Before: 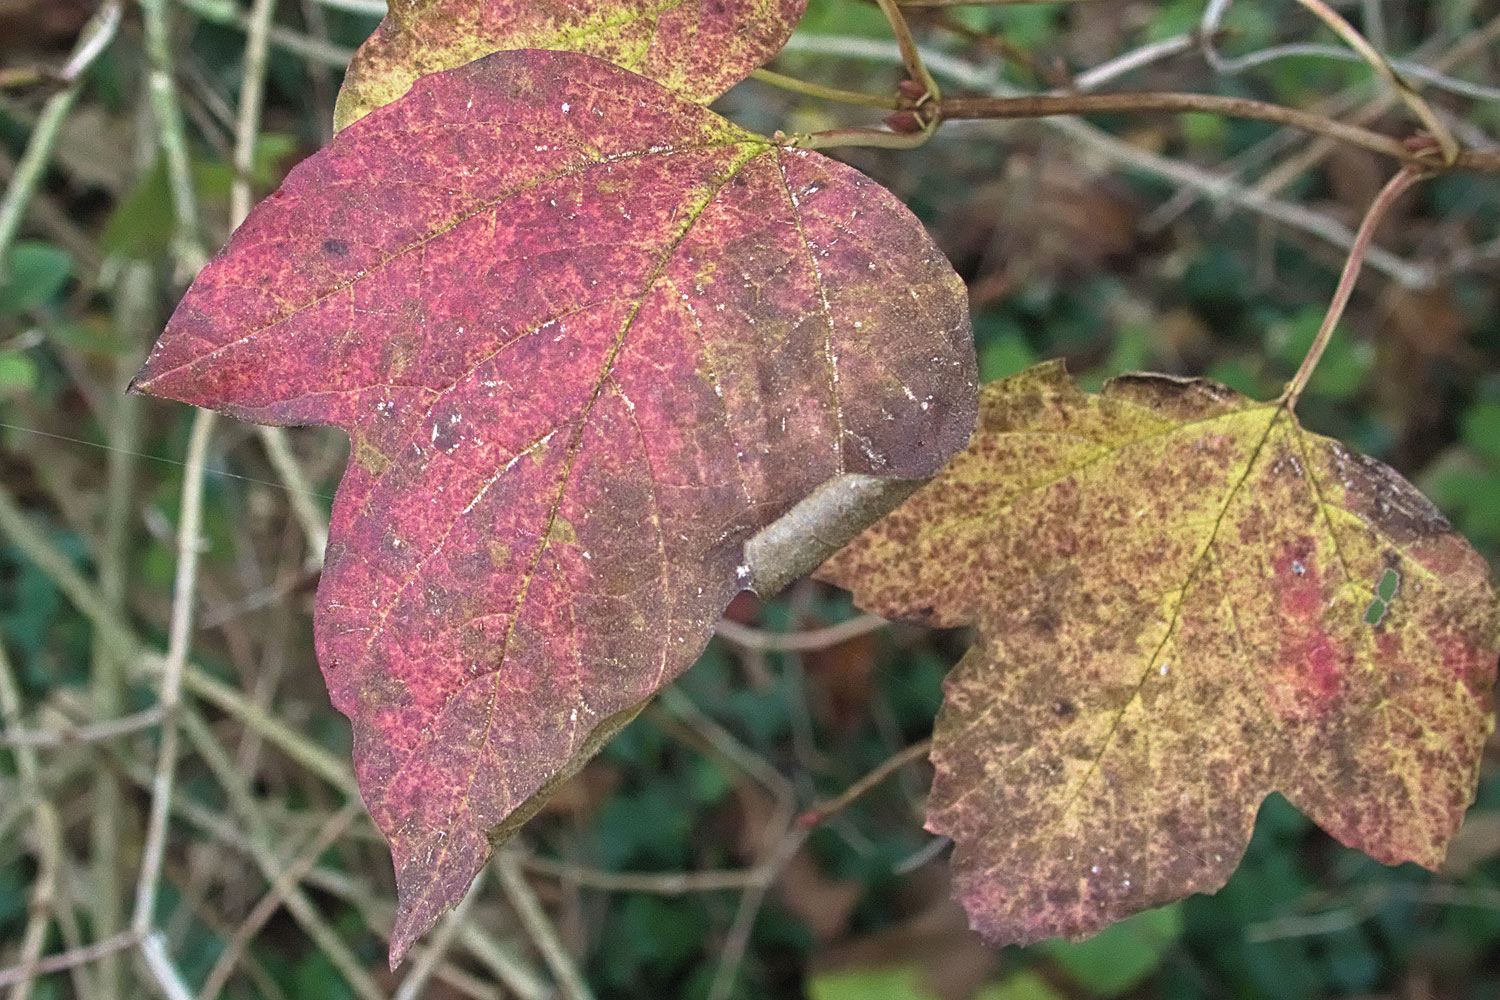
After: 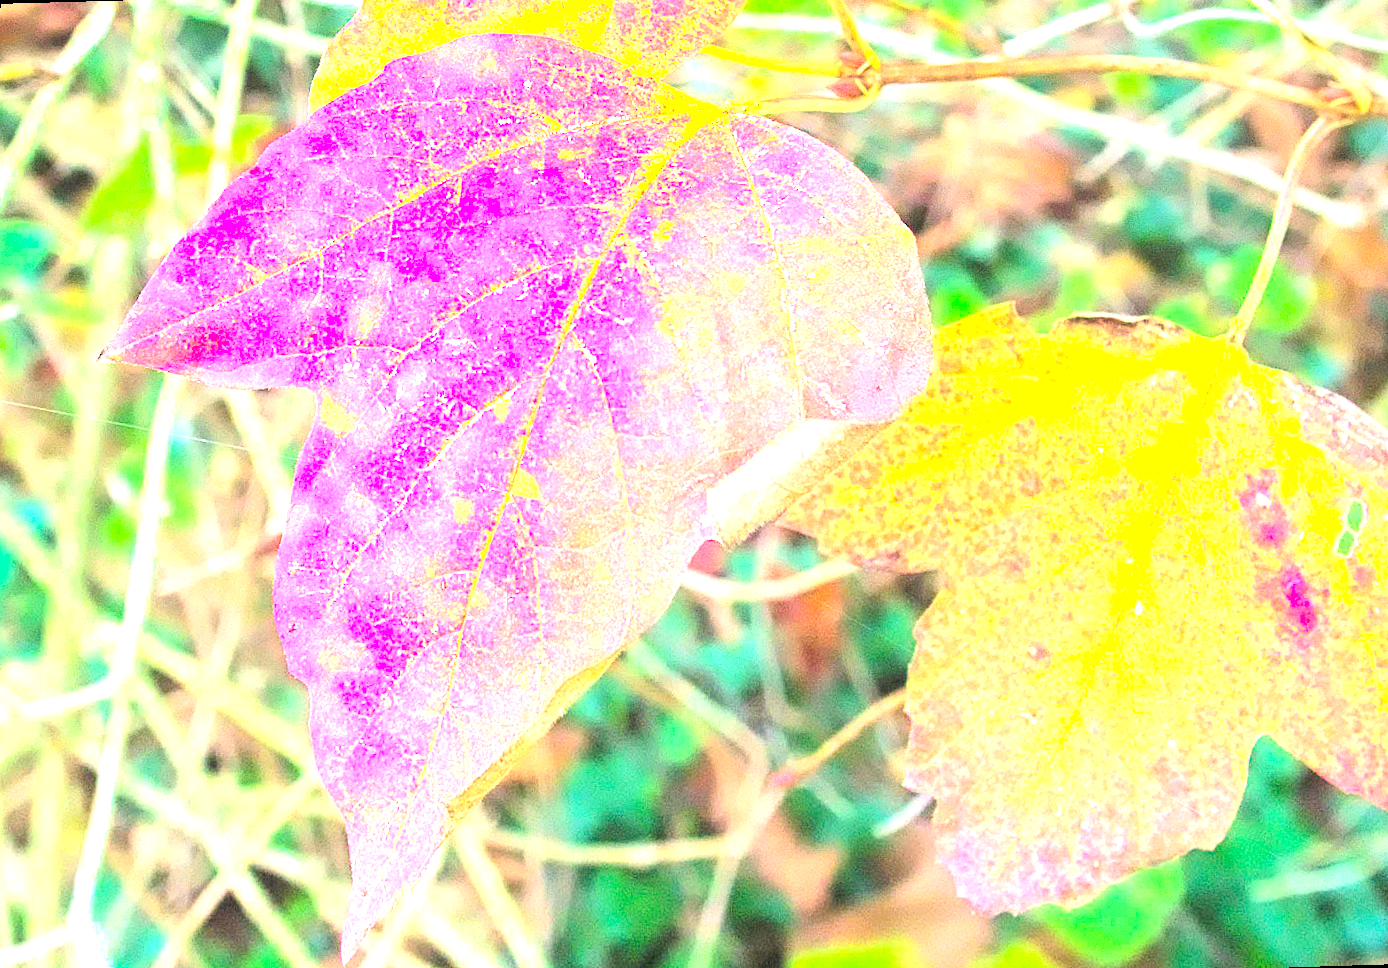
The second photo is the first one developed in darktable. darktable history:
rotate and perspective: rotation -1.68°, lens shift (vertical) -0.146, crop left 0.049, crop right 0.912, crop top 0.032, crop bottom 0.96
exposure: black level correction 0.001, exposure 2.607 EV, compensate exposure bias true, compensate highlight preservation false
contrast brightness saturation: contrast 0.2, brightness 0.2, saturation 0.8
levels: levels [0, 0.48, 0.961]
